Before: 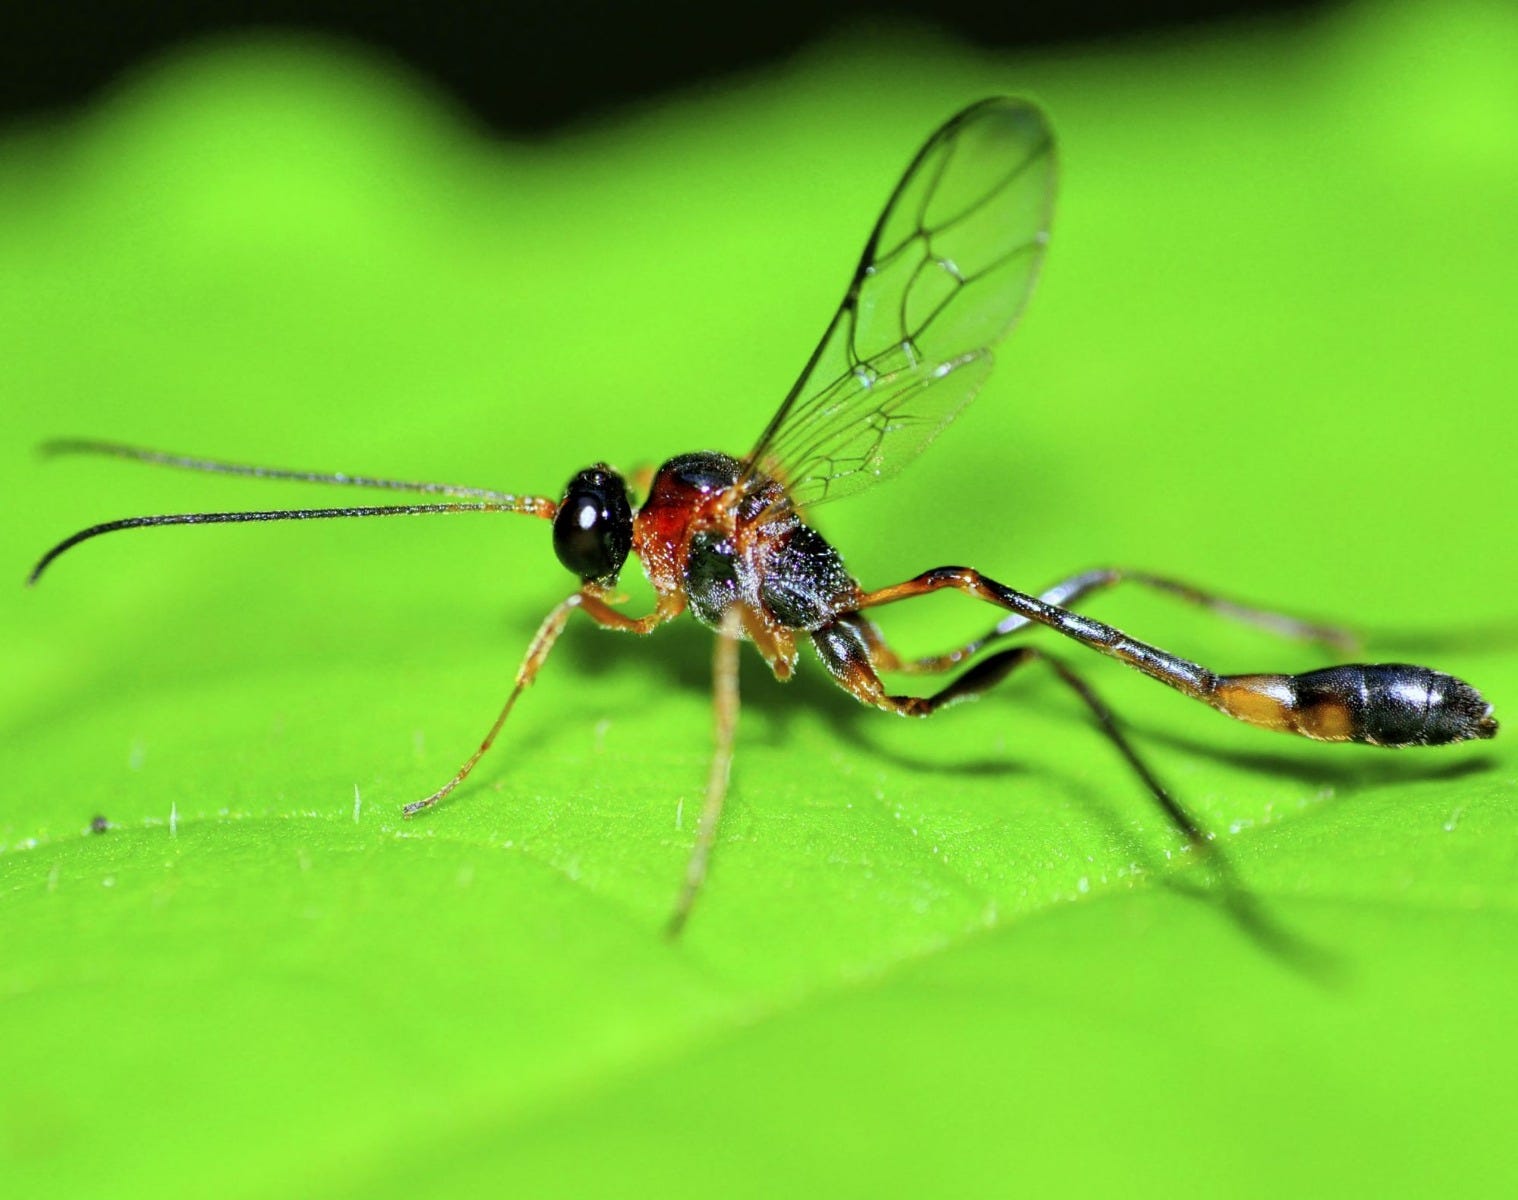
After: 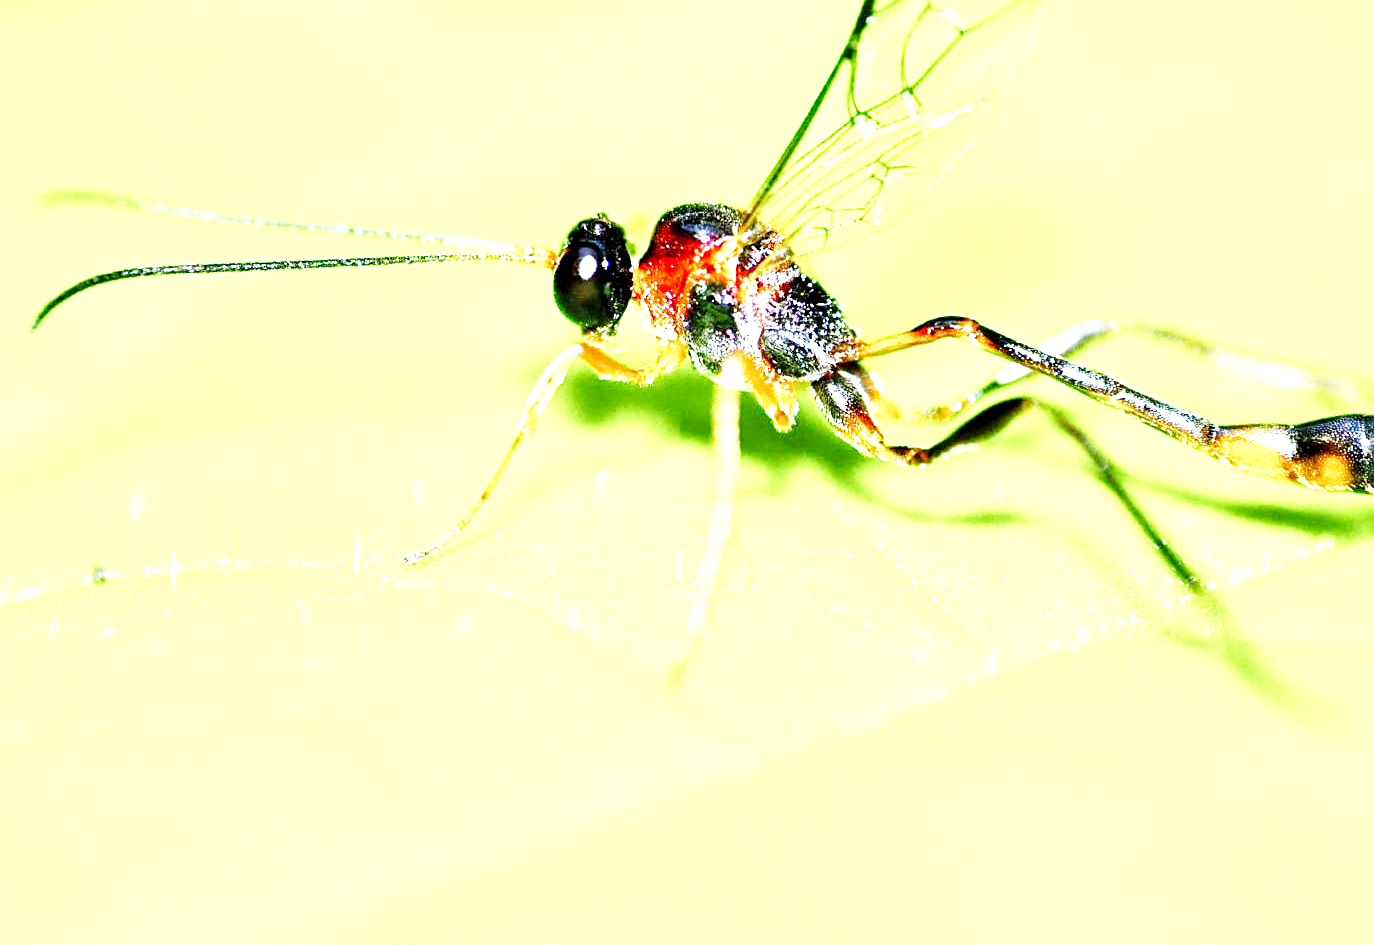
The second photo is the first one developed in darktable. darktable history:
sharpen: on, module defaults
base curve: curves: ch0 [(0, 0) (0.007, 0.004) (0.027, 0.03) (0.046, 0.07) (0.207, 0.54) (0.442, 0.872) (0.673, 0.972) (1, 1)], preserve colors none
crop: top 20.916%, right 9.437%, bottom 0.316%
local contrast: mode bilateral grid, contrast 20, coarseness 50, detail 130%, midtone range 0.2
exposure: black level correction 0, exposure 1.3 EV, compensate exposure bias true, compensate highlight preservation false
